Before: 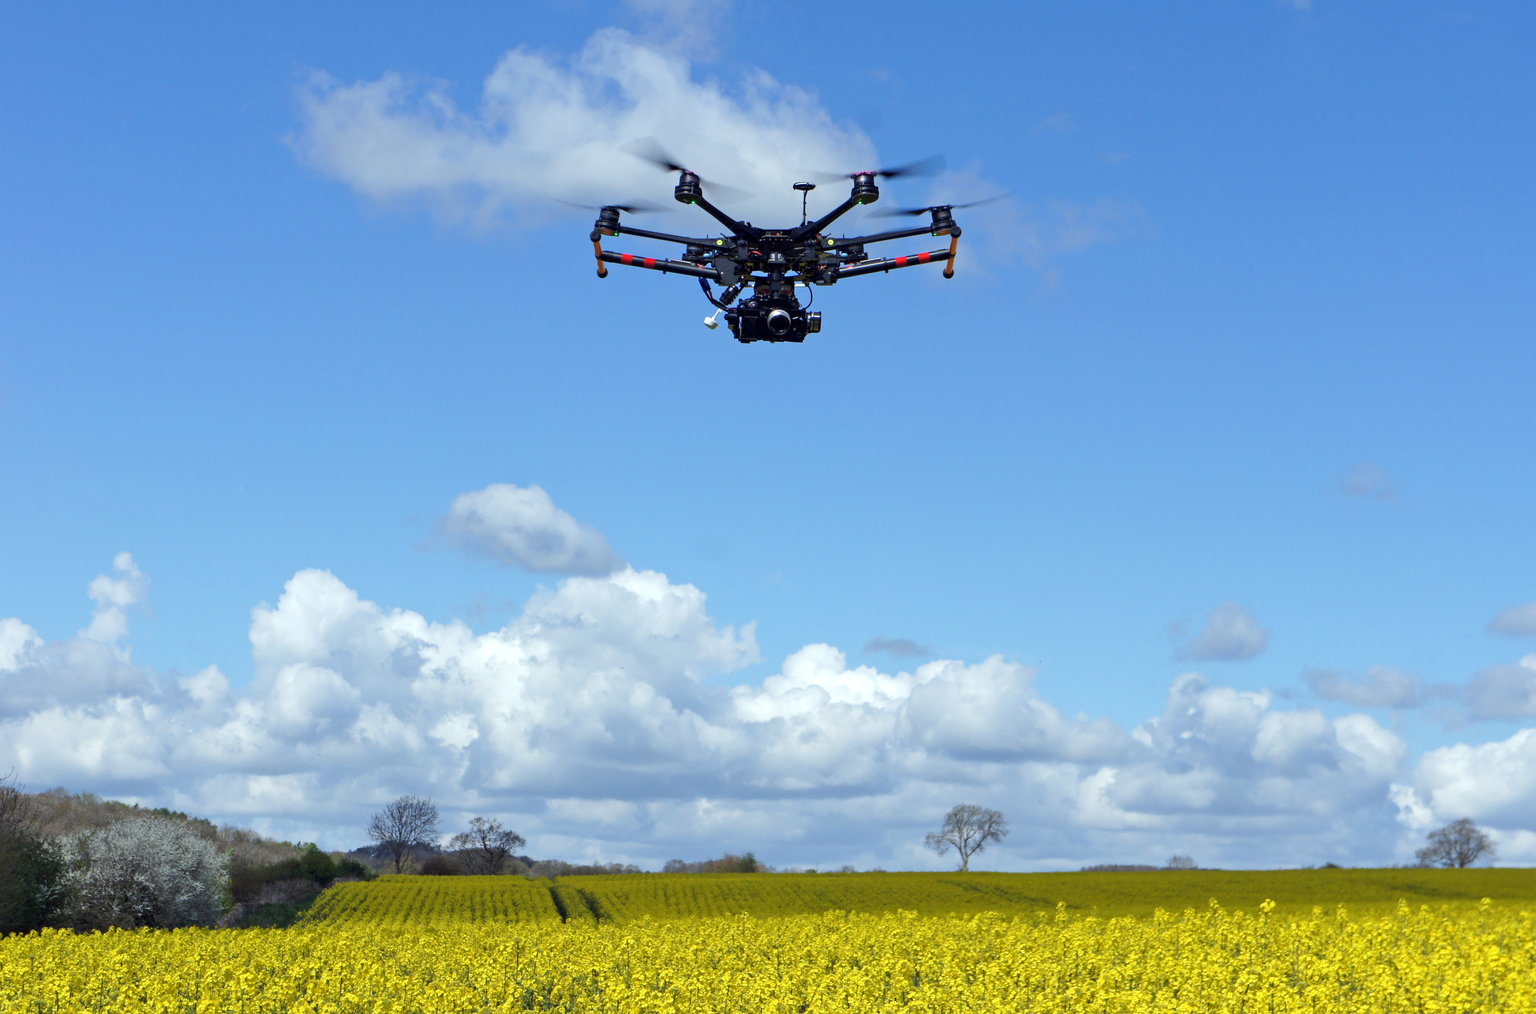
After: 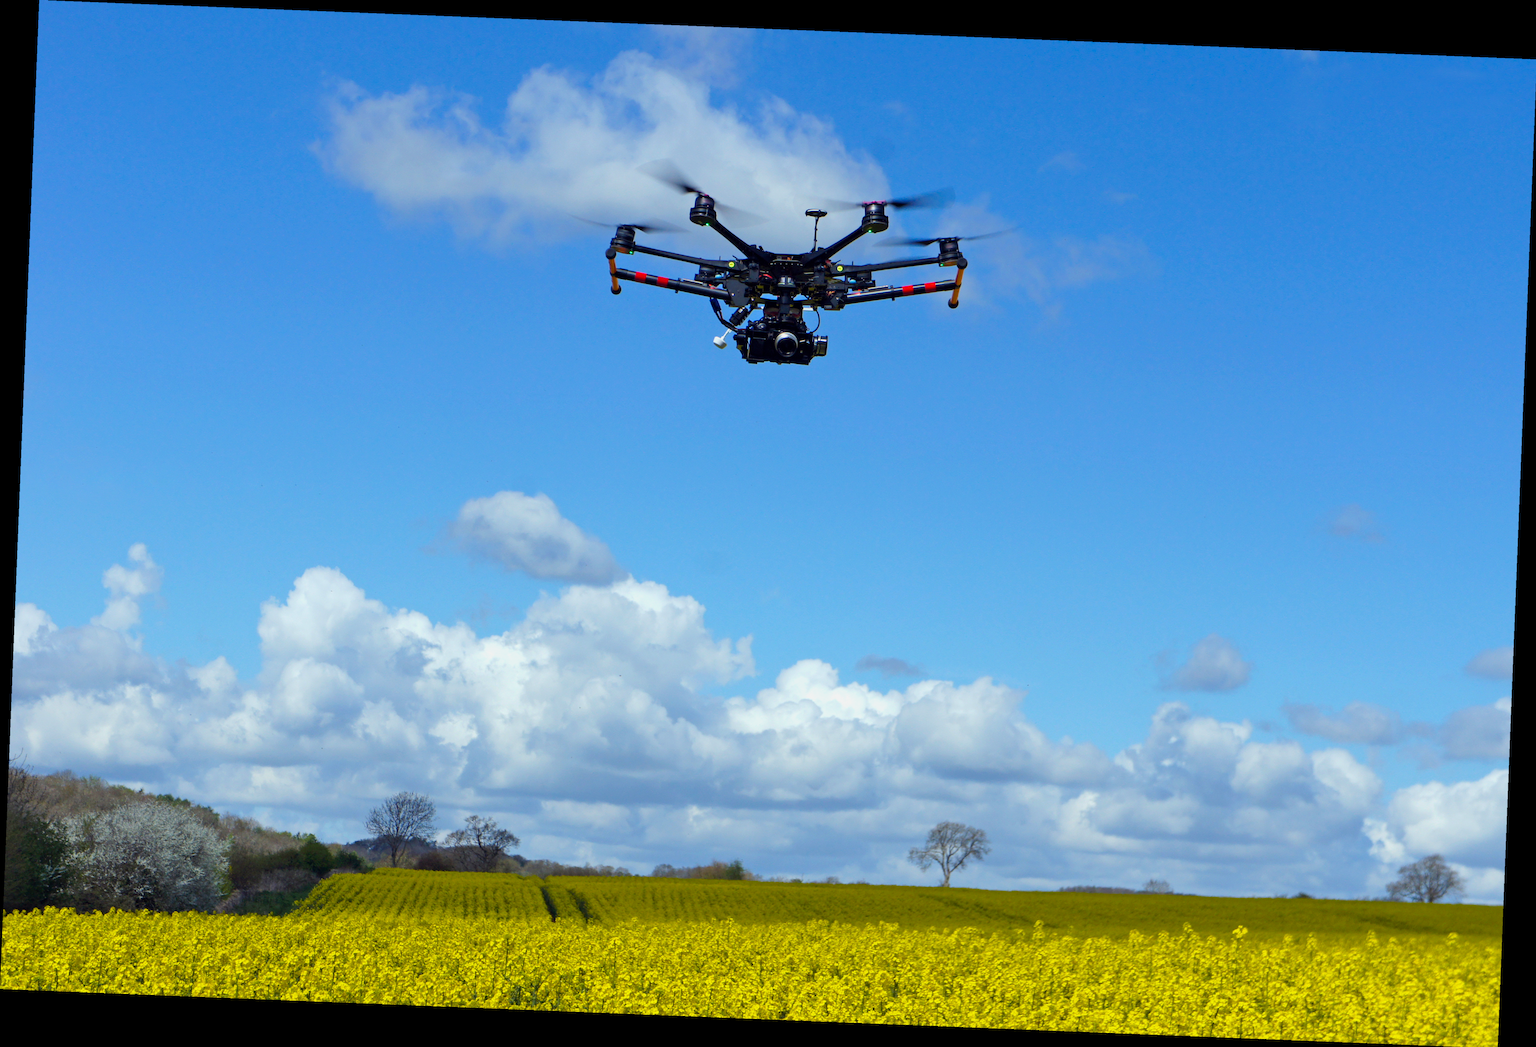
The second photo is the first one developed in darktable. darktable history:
color balance rgb: perceptual saturation grading › global saturation 20%, global vibrance 20%
rotate and perspective: rotation 2.27°, automatic cropping off
exposure: exposure -0.177 EV, compensate highlight preservation false
